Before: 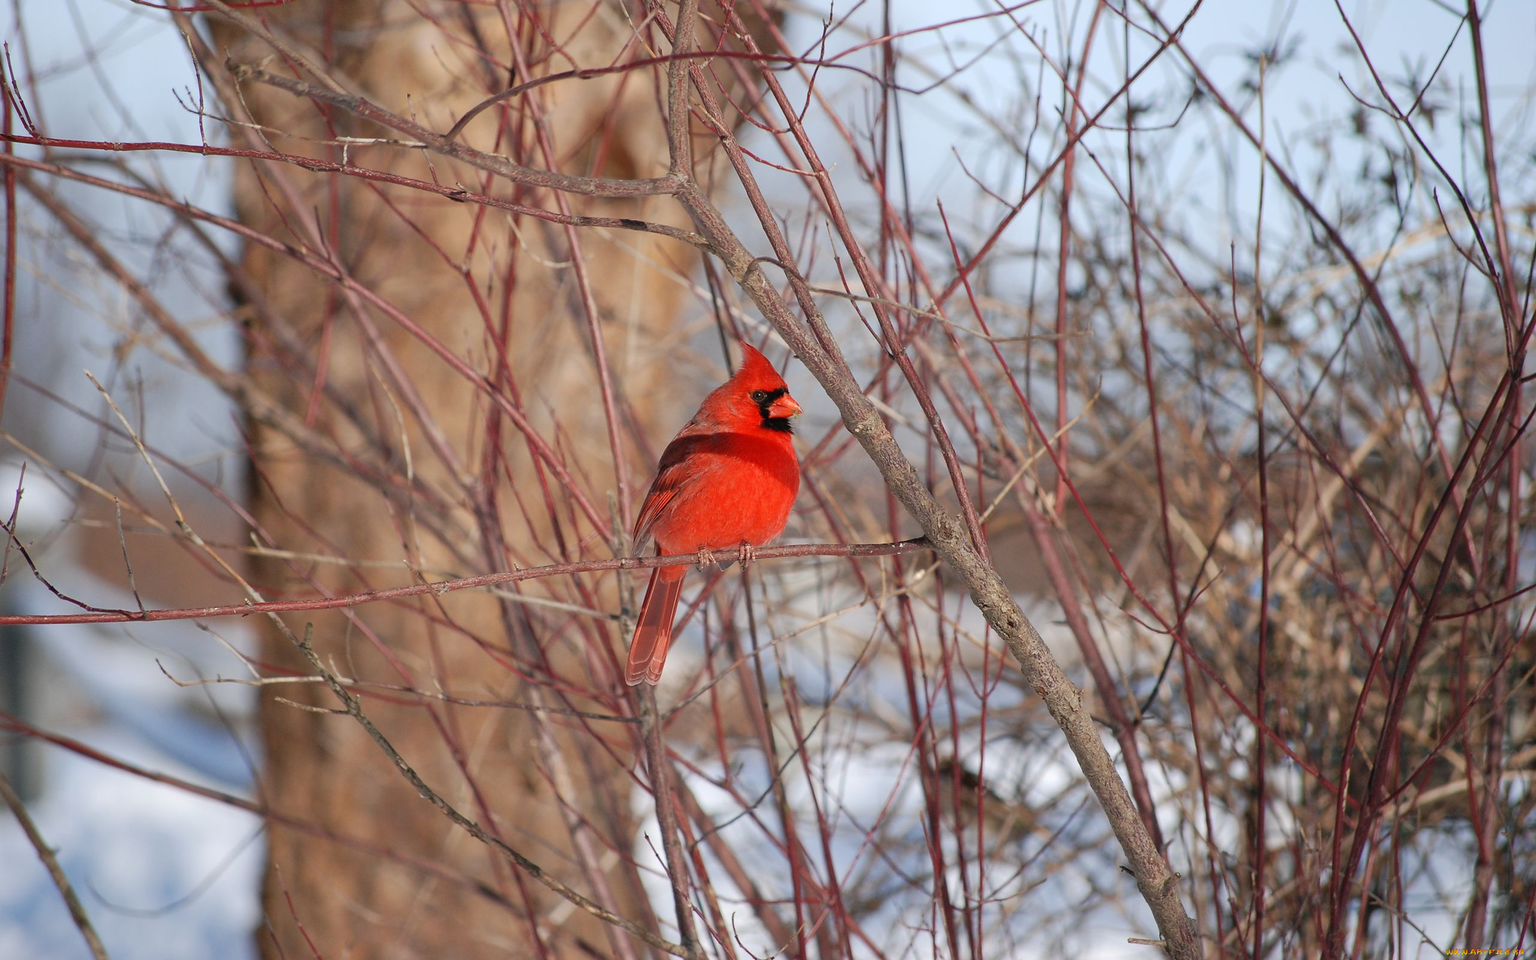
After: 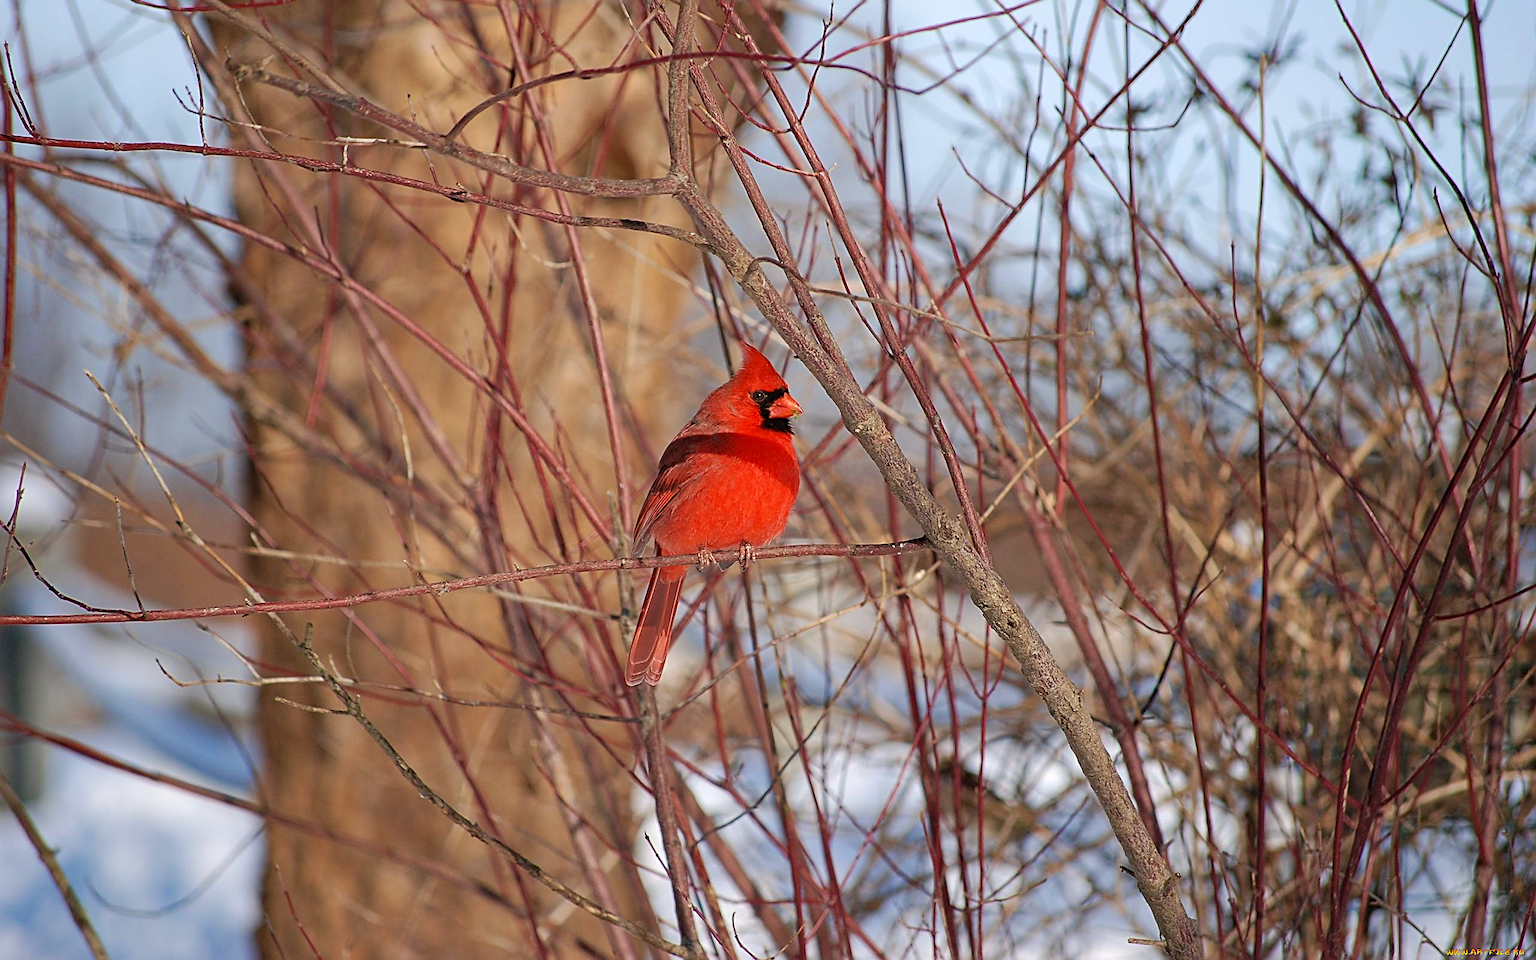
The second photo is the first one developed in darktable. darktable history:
sharpen: radius 2.55, amount 0.644
velvia: strength 26.65%
haze removal: compatibility mode true, adaptive false
